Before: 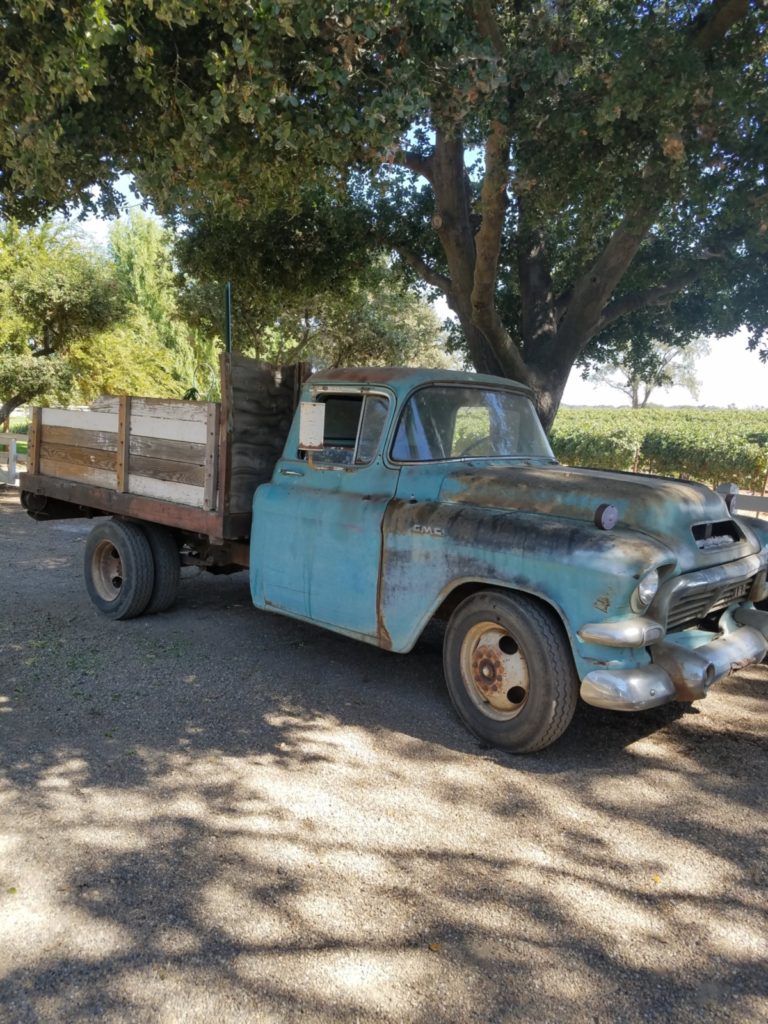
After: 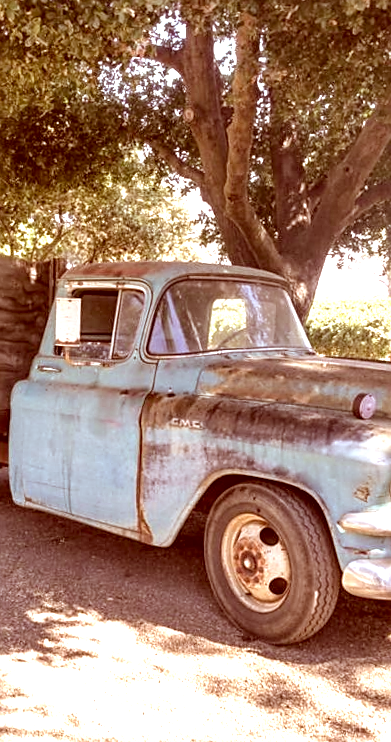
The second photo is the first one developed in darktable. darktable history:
local contrast: detail 130%
color correction: highlights a* 9.03, highlights b* 8.71, shadows a* 40, shadows b* 40, saturation 0.8
crop: left 32.075%, top 10.976%, right 18.355%, bottom 17.596%
rotate and perspective: rotation -1.24°, automatic cropping off
exposure: black level correction 0.001, exposure 1.3 EV, compensate highlight preservation false
white balance: red 0.982, blue 1.018
sharpen: on, module defaults
